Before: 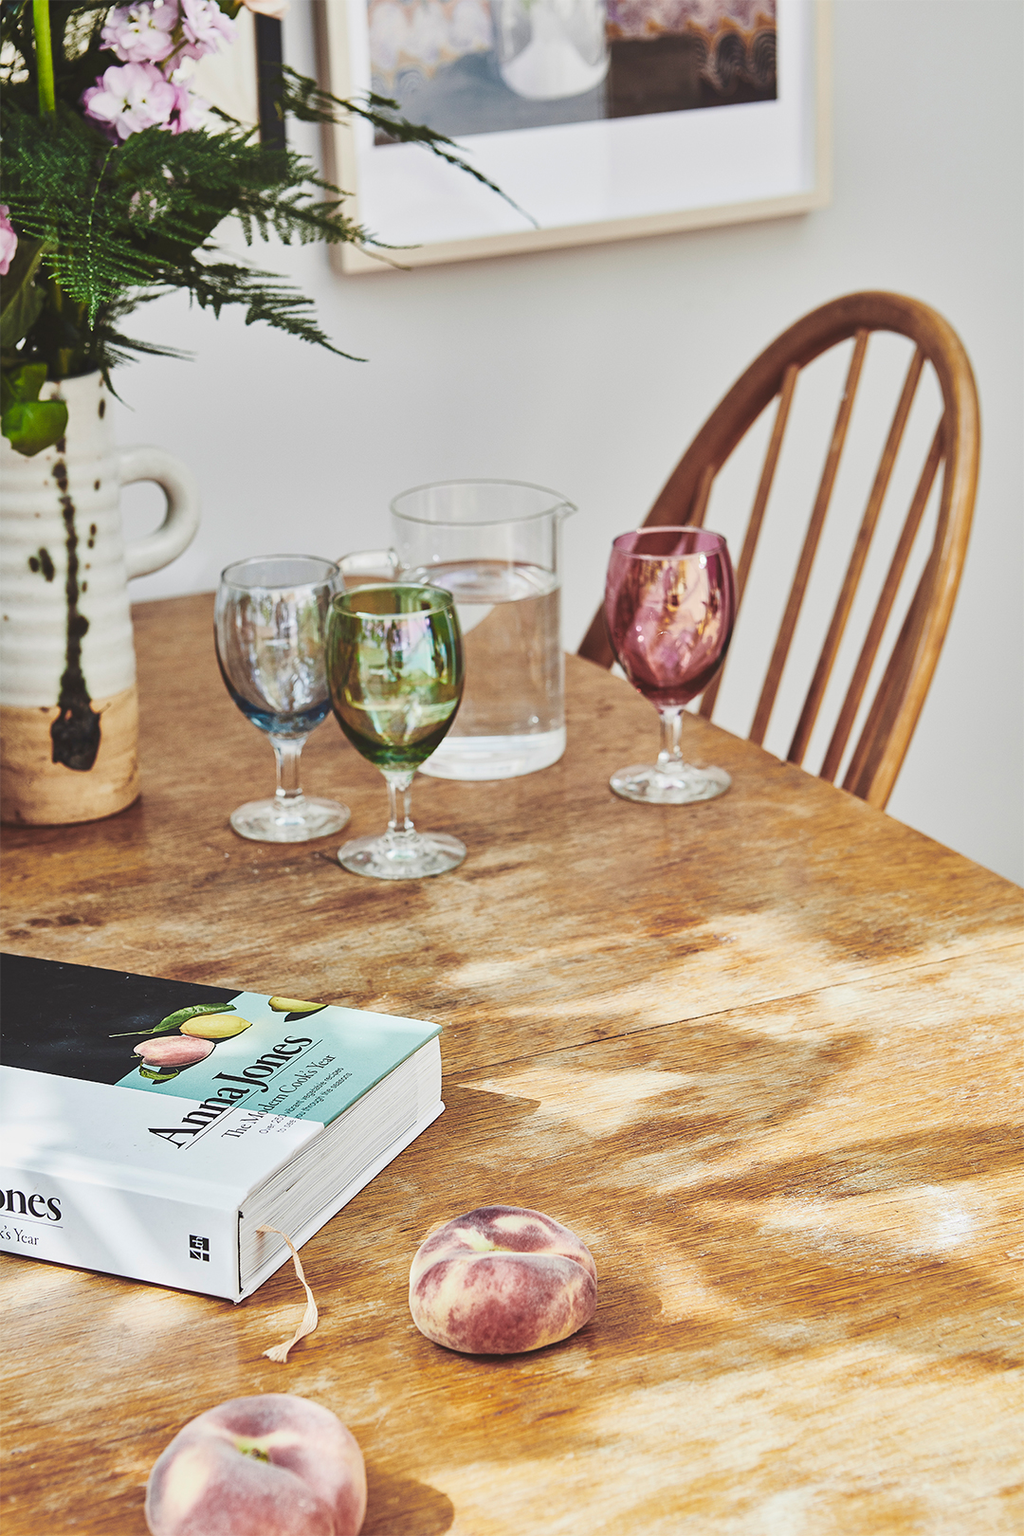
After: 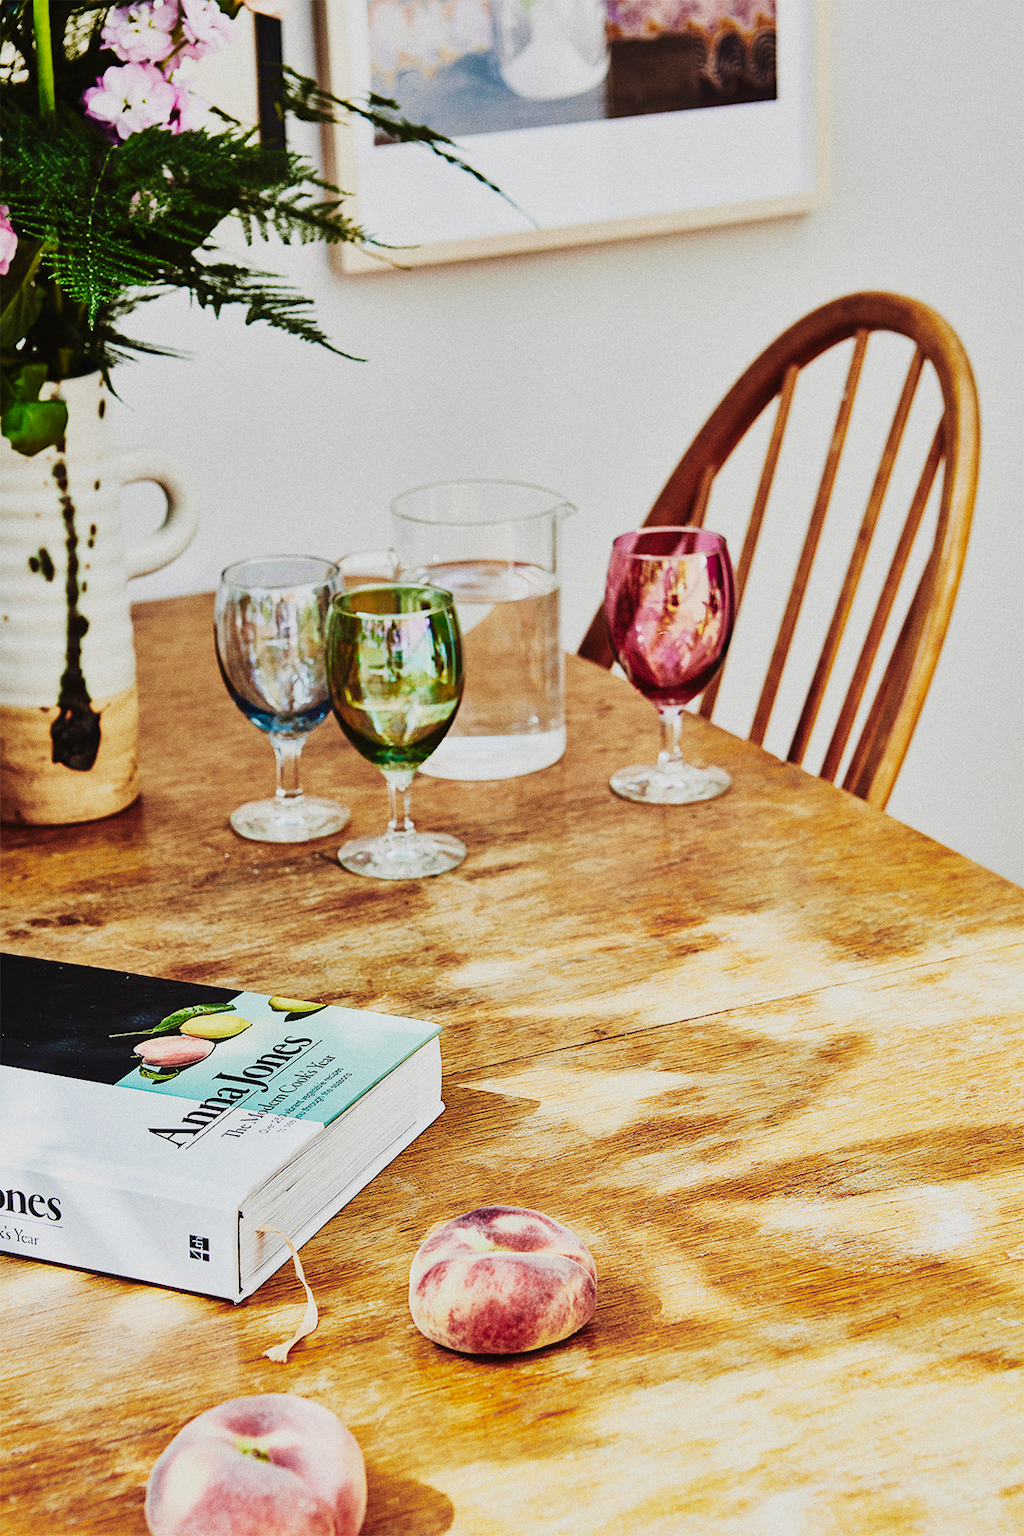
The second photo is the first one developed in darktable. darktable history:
grain: on, module defaults
sigmoid: contrast 1.8, skew -0.2, preserve hue 0%, red attenuation 0.1, red rotation 0.035, green attenuation 0.1, green rotation -0.017, blue attenuation 0.15, blue rotation -0.052, base primaries Rec2020
velvia: on, module defaults
contrast brightness saturation: saturation 0.18
